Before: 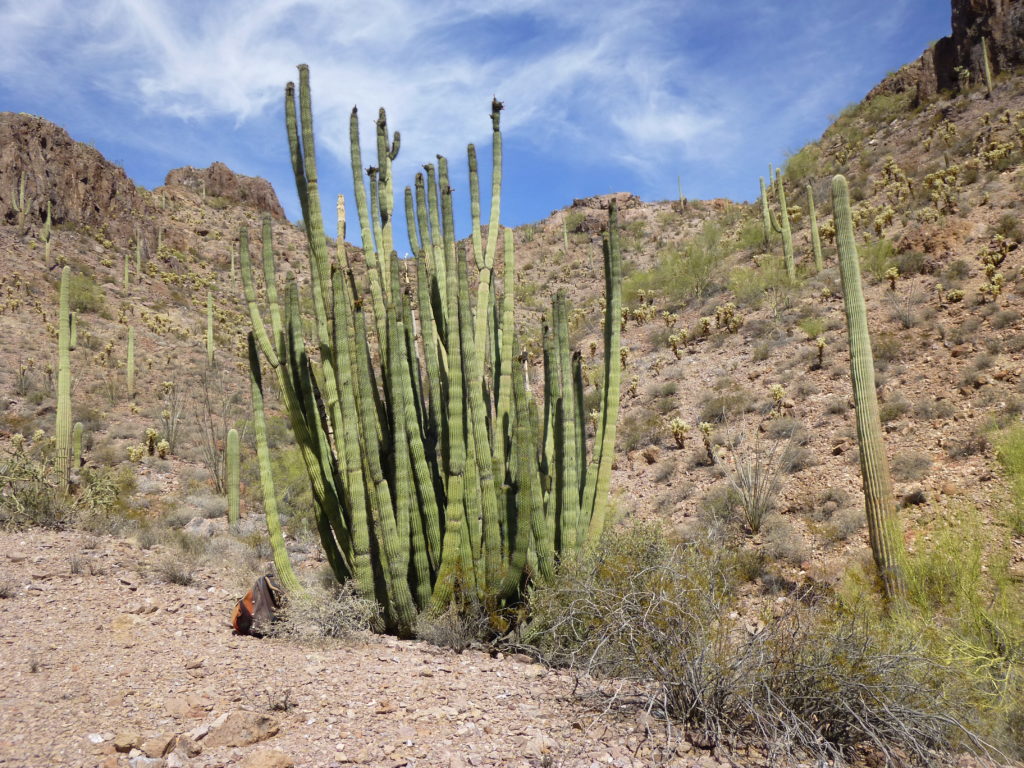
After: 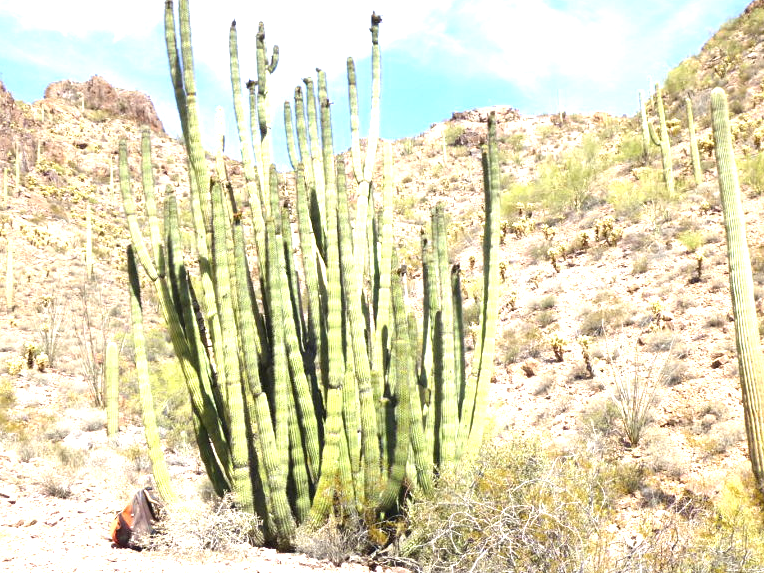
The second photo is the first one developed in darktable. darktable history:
crop and rotate: left 11.851%, top 11.358%, right 13.451%, bottom 13.914%
exposure: black level correction 0, exposure 1.75 EV, compensate highlight preservation false
